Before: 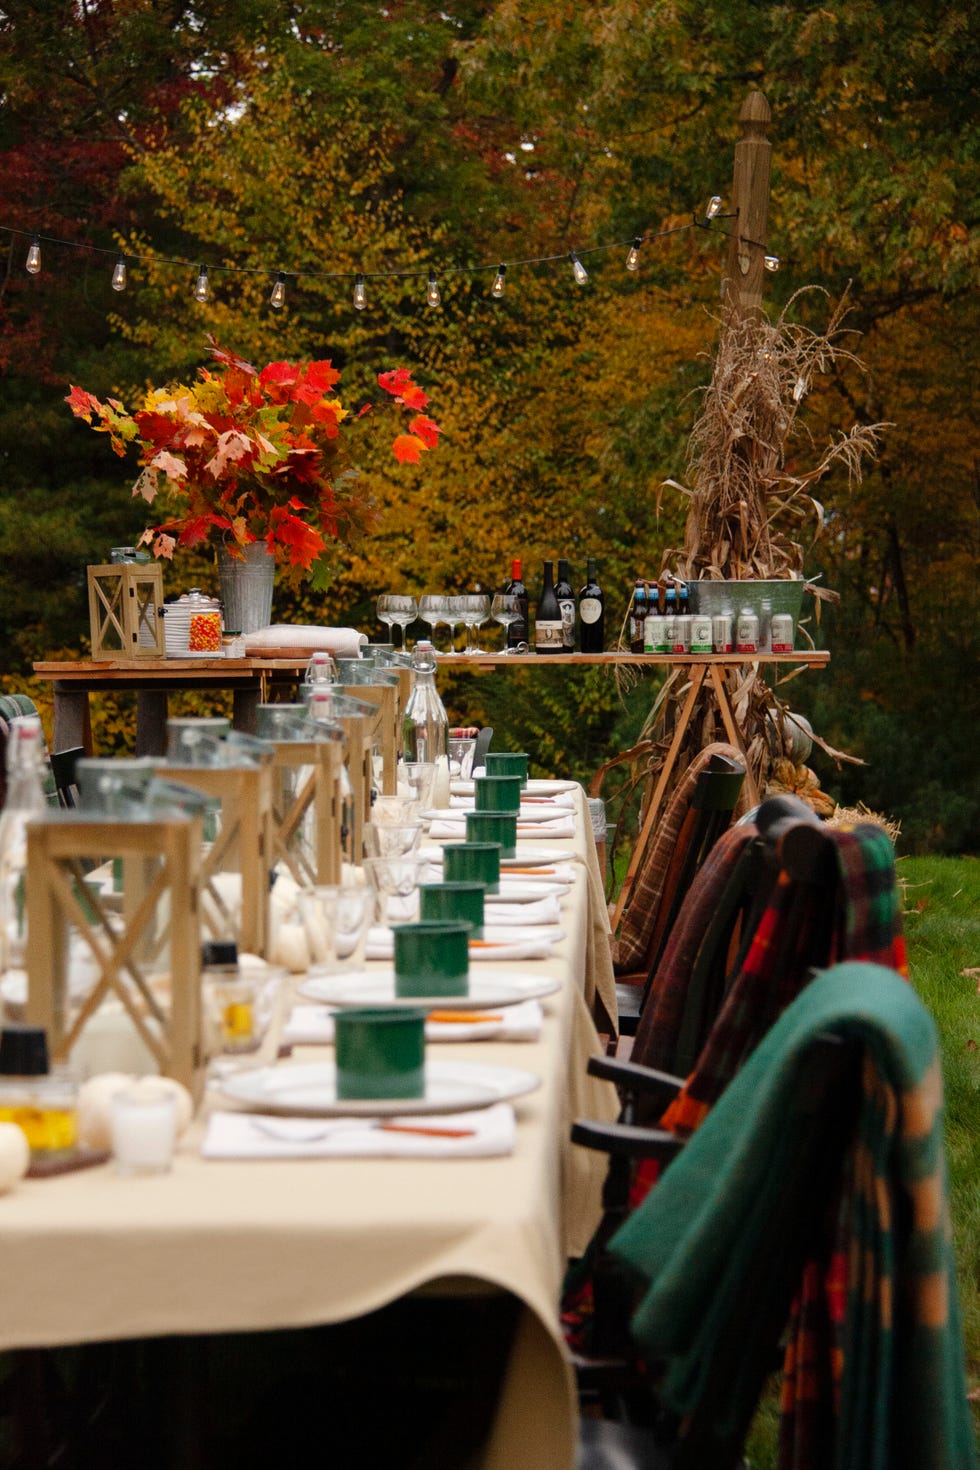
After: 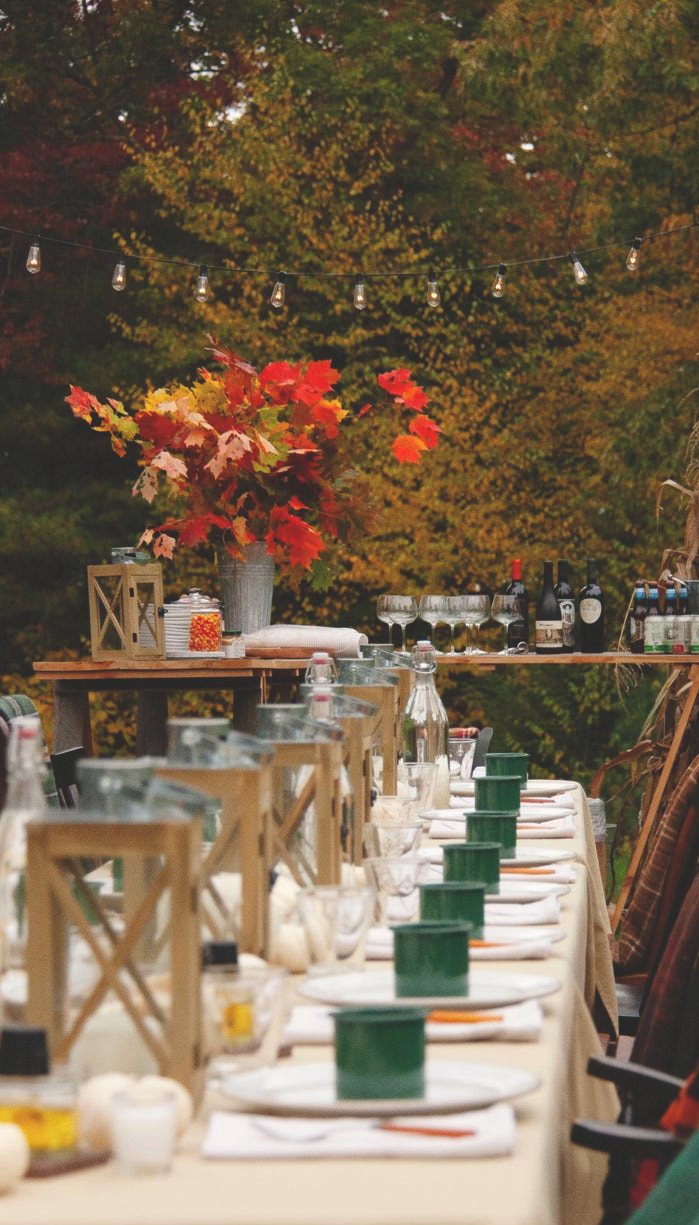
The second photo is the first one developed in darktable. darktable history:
crop: right 28.63%, bottom 16.663%
exposure: black level correction -0.021, exposure -0.036 EV, compensate highlight preservation false
tone equalizer: mask exposure compensation -0.512 EV
